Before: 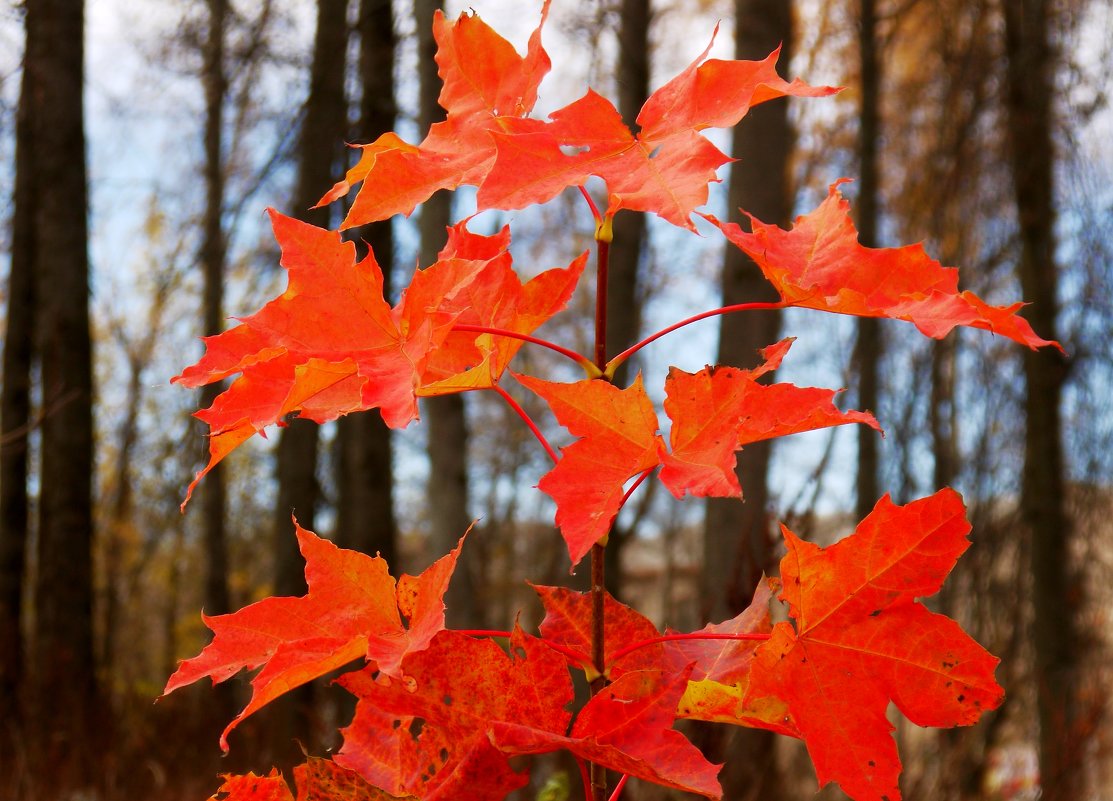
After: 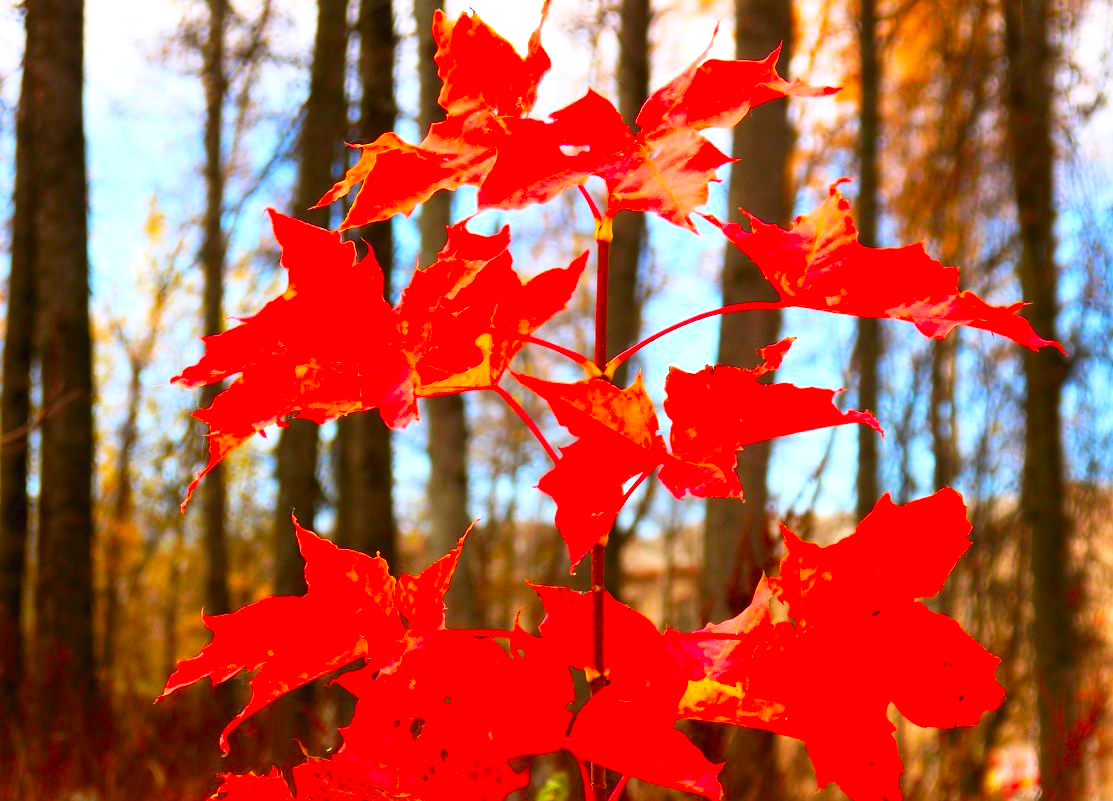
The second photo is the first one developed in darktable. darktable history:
exposure: black level correction 0, exposure 0.5 EV, compensate highlight preservation false
contrast brightness saturation: contrast 0.2, brightness 0.2, saturation 0.8
